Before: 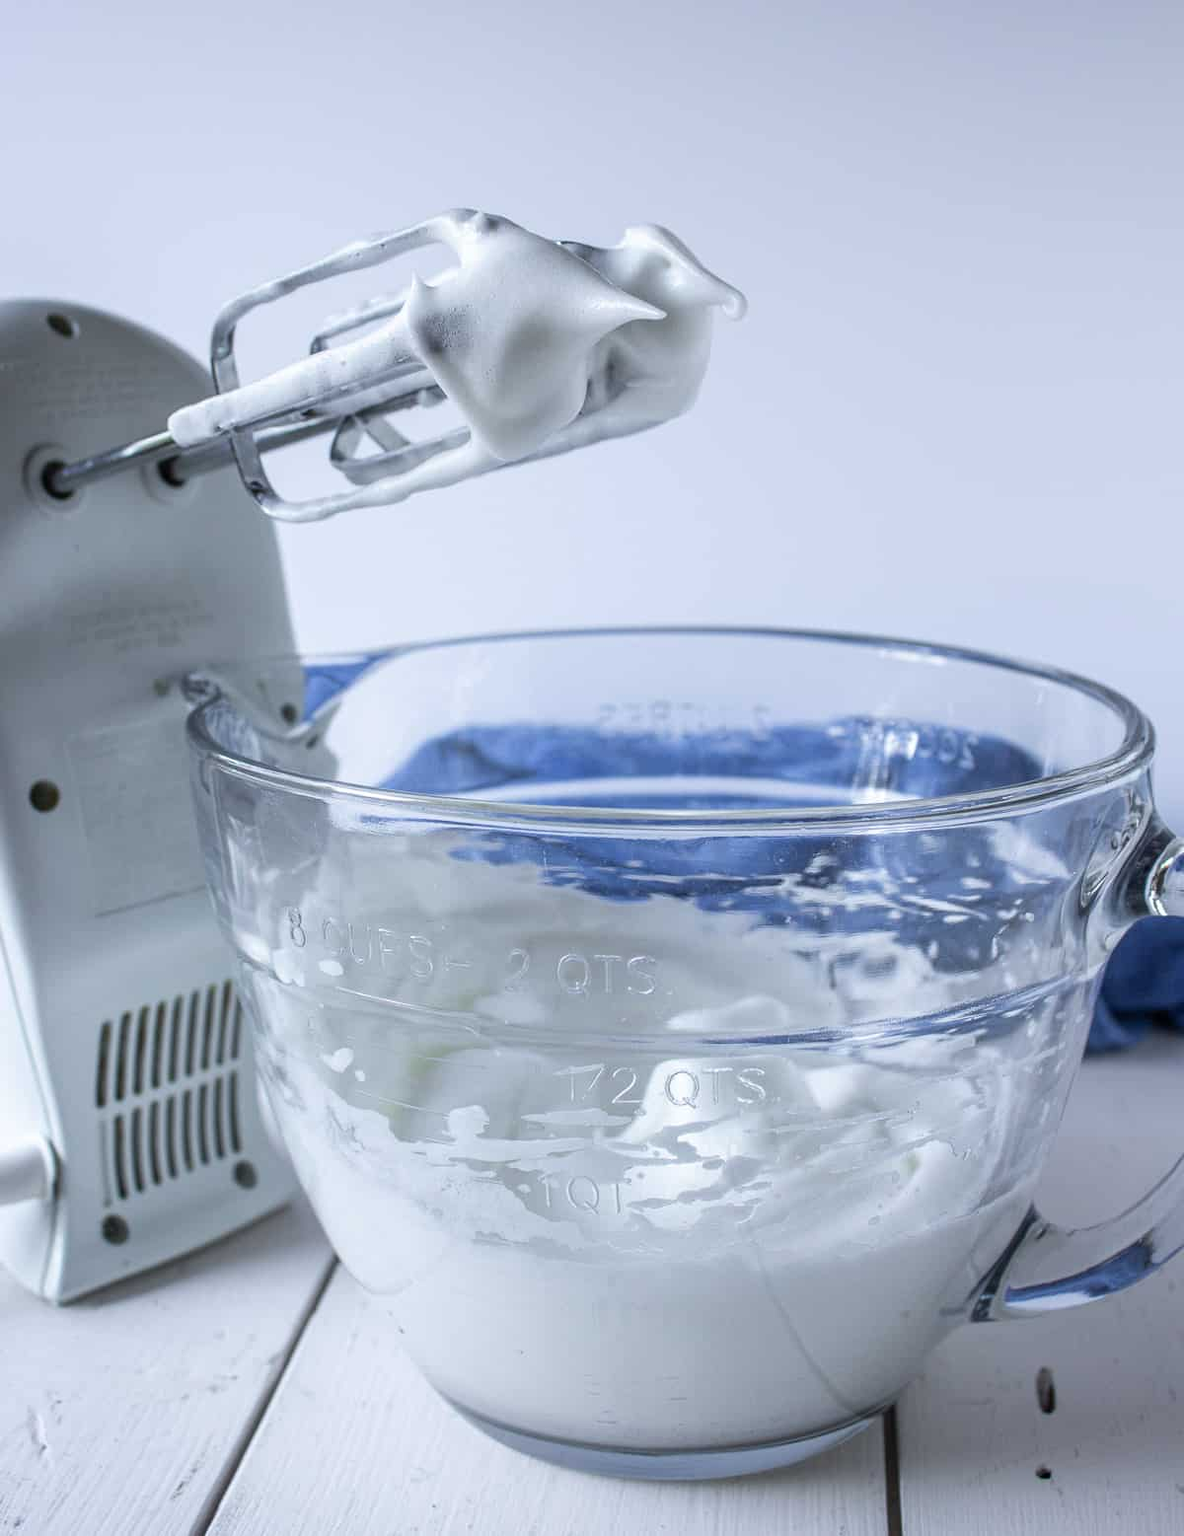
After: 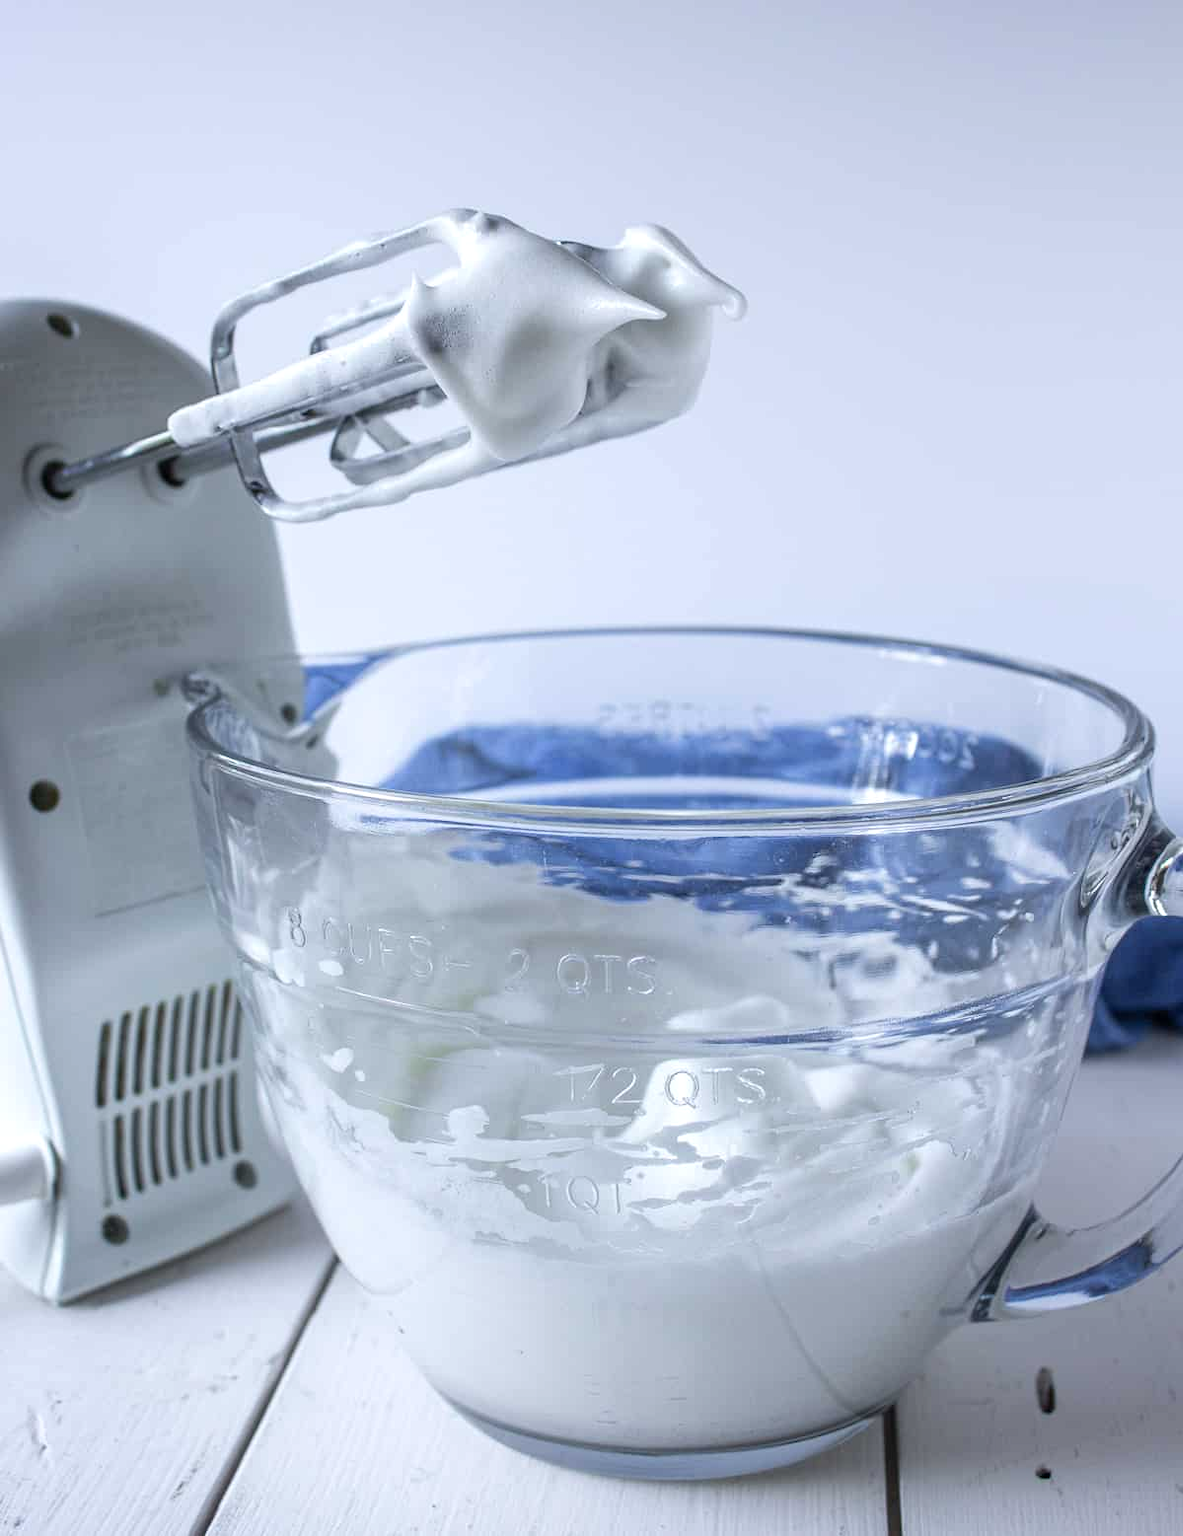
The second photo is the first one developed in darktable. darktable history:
exposure: exposure 0.124 EV, compensate highlight preservation false
